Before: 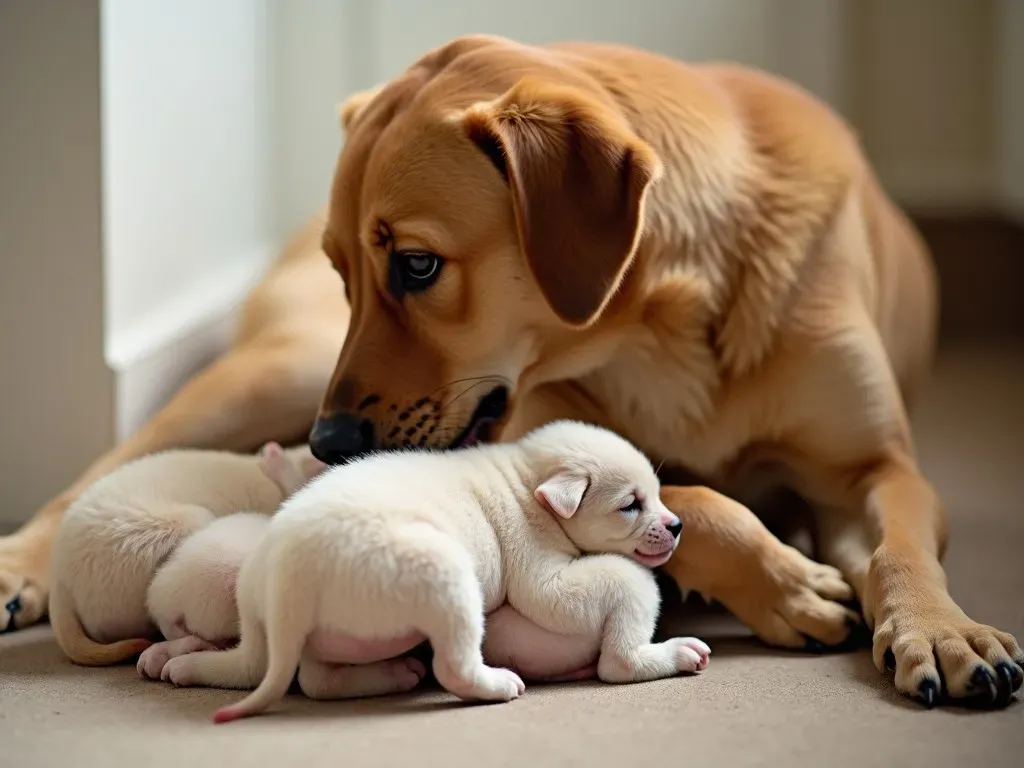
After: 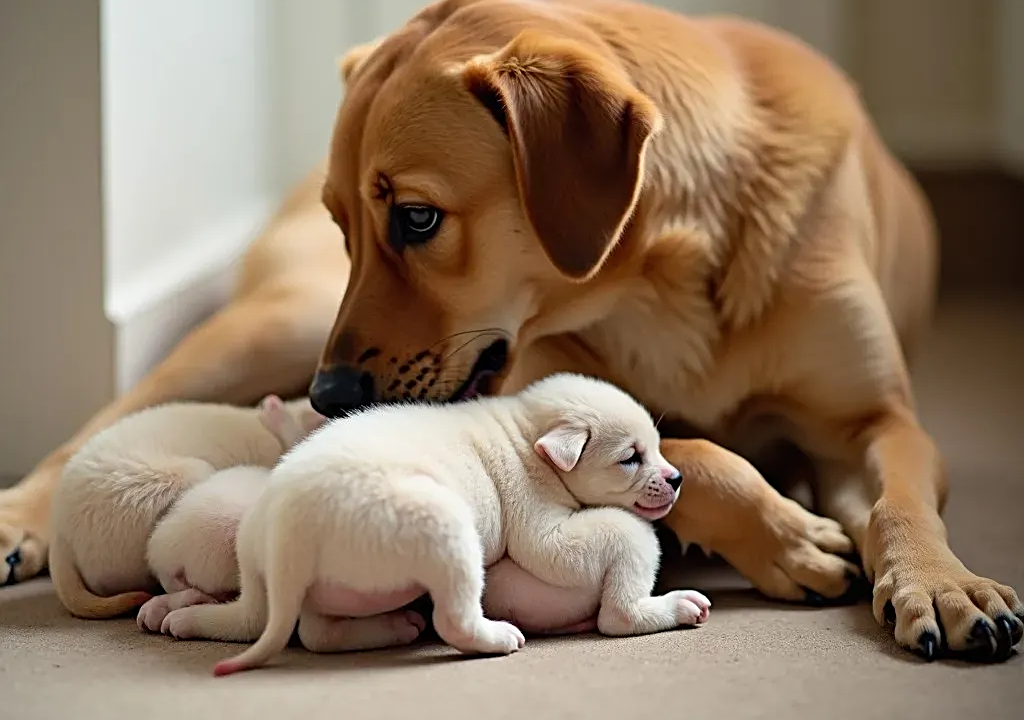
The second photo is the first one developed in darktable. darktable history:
sharpen: on, module defaults
crop and rotate: top 6.25%
